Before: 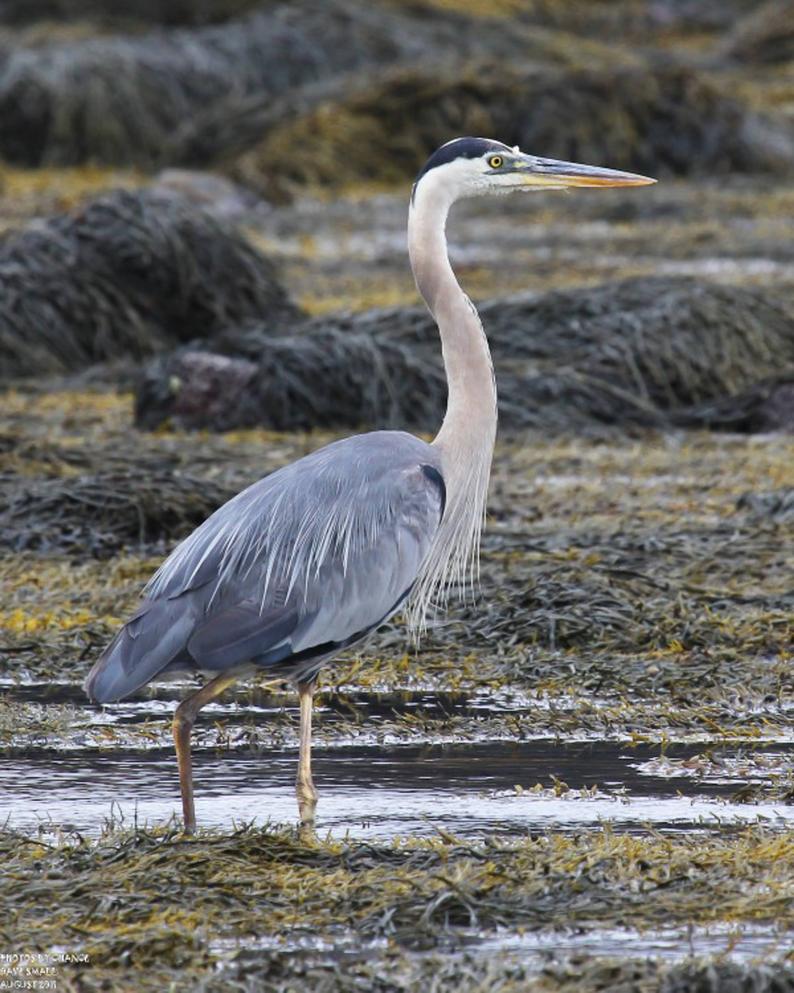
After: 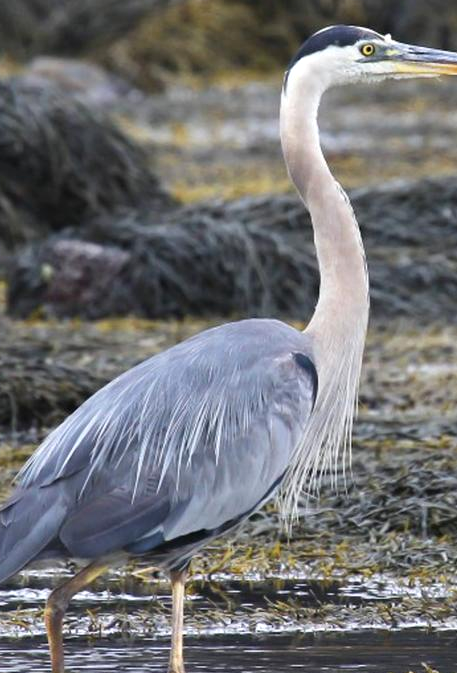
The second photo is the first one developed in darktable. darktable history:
exposure: exposure 0.293 EV, compensate highlight preservation false
crop: left 16.226%, top 11.306%, right 26.126%, bottom 20.843%
